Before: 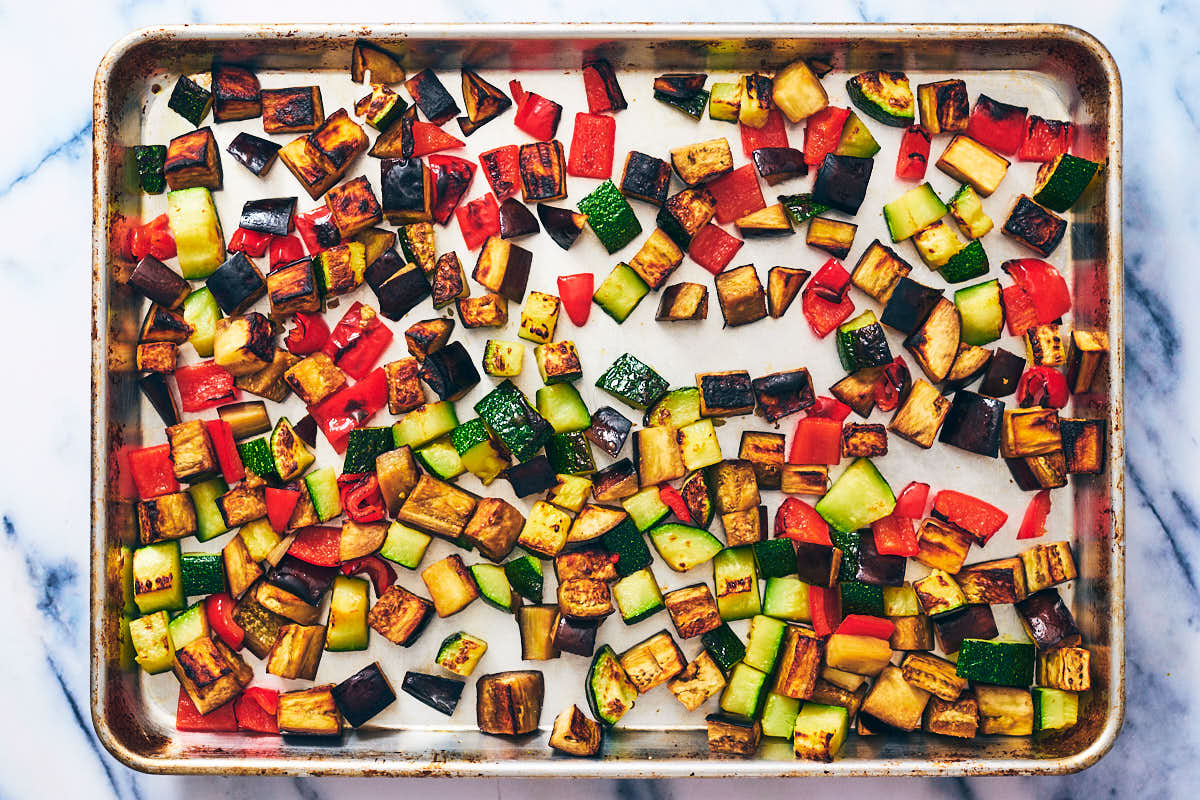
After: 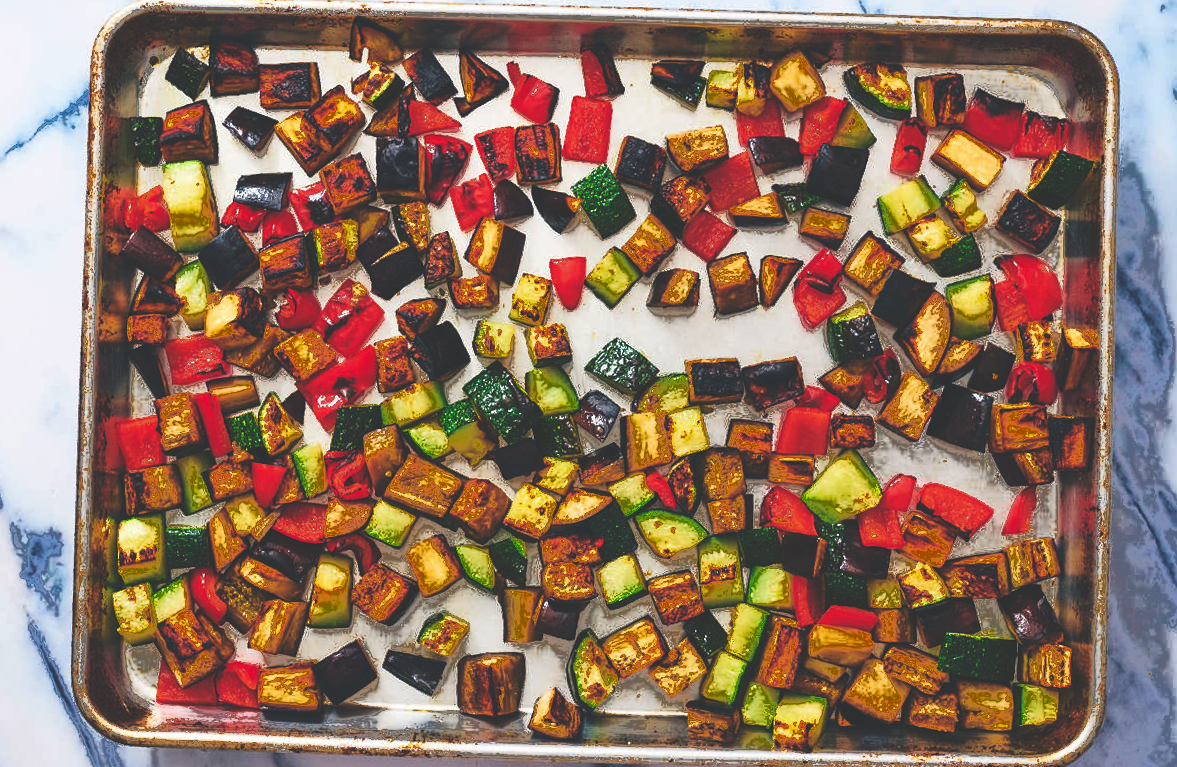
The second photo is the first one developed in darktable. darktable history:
rotate and perspective: rotation 1.57°, crop left 0.018, crop right 0.982, crop top 0.039, crop bottom 0.961
rgb curve: curves: ch0 [(0, 0.186) (0.314, 0.284) (0.775, 0.708) (1, 1)], compensate middle gray true, preserve colors none
fill light: exposure -0.73 EV, center 0.69, width 2.2
